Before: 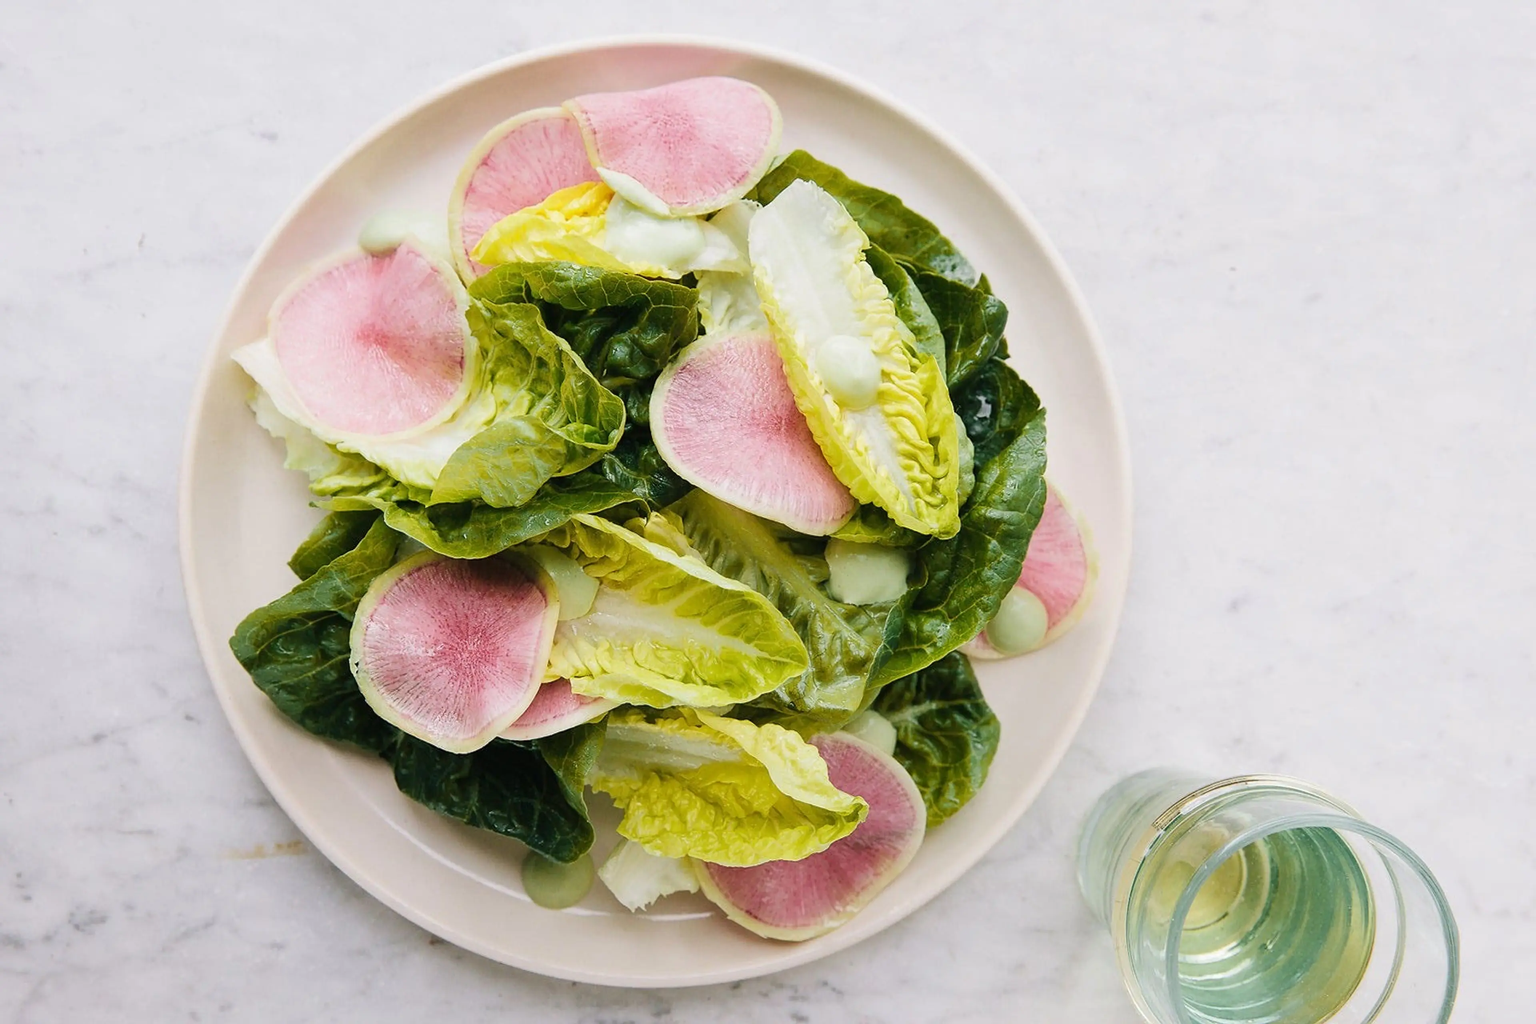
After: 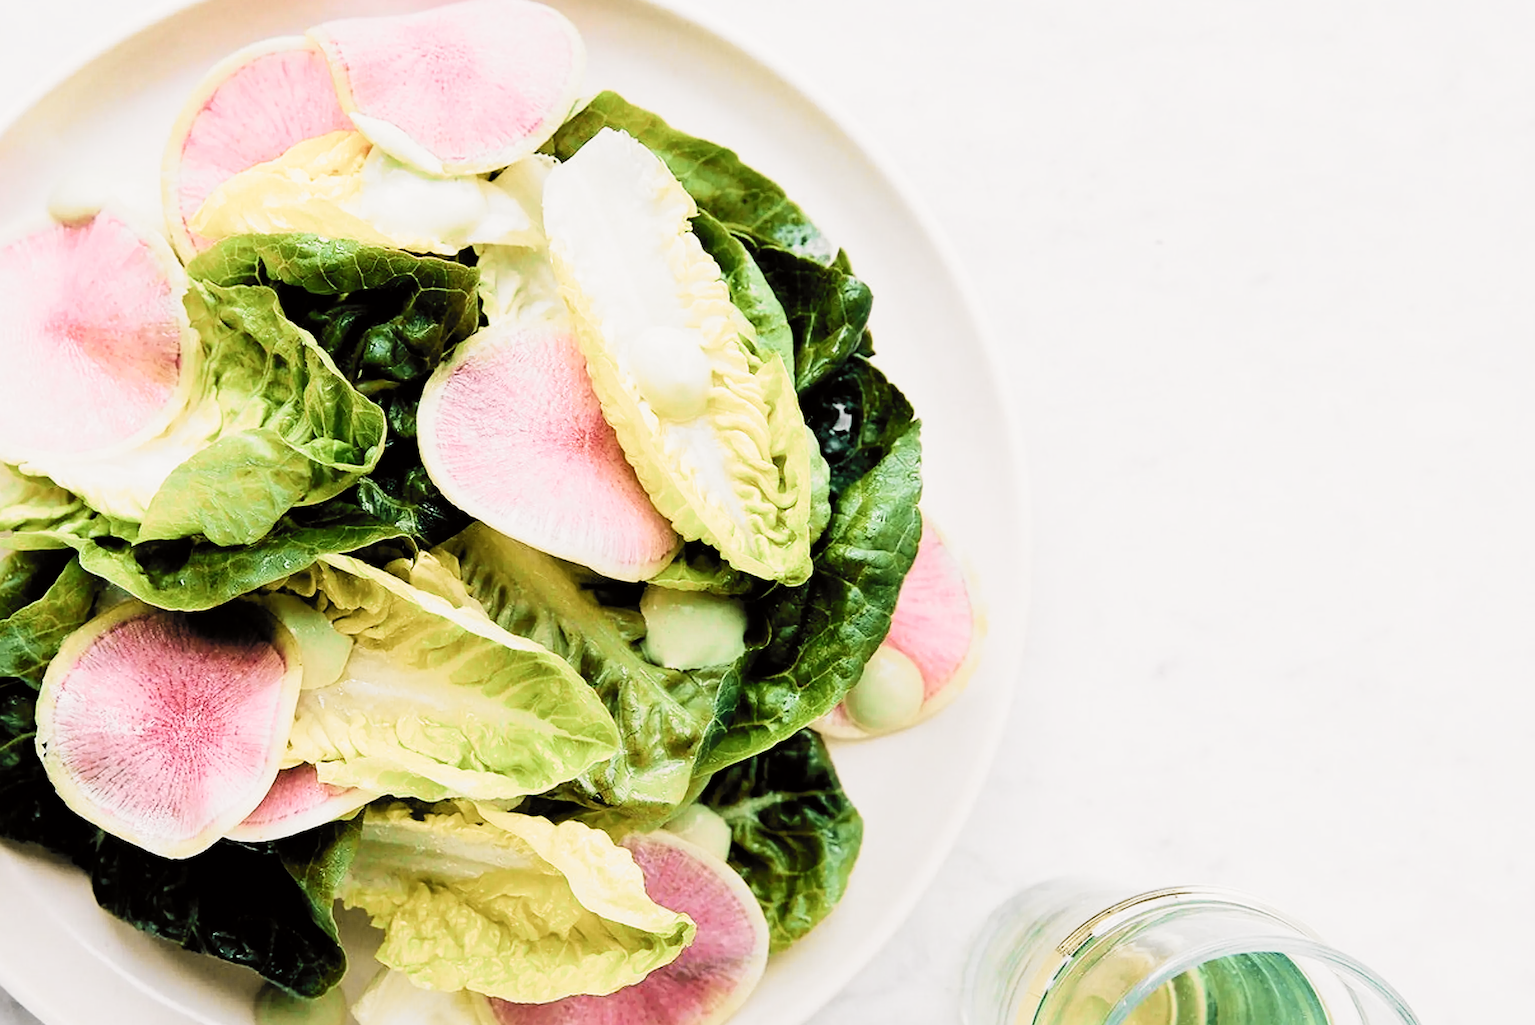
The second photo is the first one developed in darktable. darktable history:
filmic rgb: black relative exposure -4.91 EV, white relative exposure 2.84 EV, threshold 3.04 EV, hardness 3.7, color science v4 (2020), enable highlight reconstruction true
crop and rotate: left 20.98%, top 7.713%, right 0.405%, bottom 13.603%
tone curve: curves: ch0 [(0, 0) (0.055, 0.05) (0.258, 0.287) (0.434, 0.526) (0.517, 0.648) (0.745, 0.874) (1, 1)]; ch1 [(0, 0) (0.346, 0.307) (0.418, 0.383) (0.46, 0.439) (0.482, 0.493) (0.502, 0.503) (0.517, 0.514) (0.55, 0.561) (0.588, 0.603) (0.646, 0.688) (1, 1)]; ch2 [(0, 0) (0.346, 0.34) (0.431, 0.45) (0.485, 0.499) (0.5, 0.503) (0.527, 0.525) (0.545, 0.562) (0.679, 0.706) (1, 1)], color space Lab, independent channels
